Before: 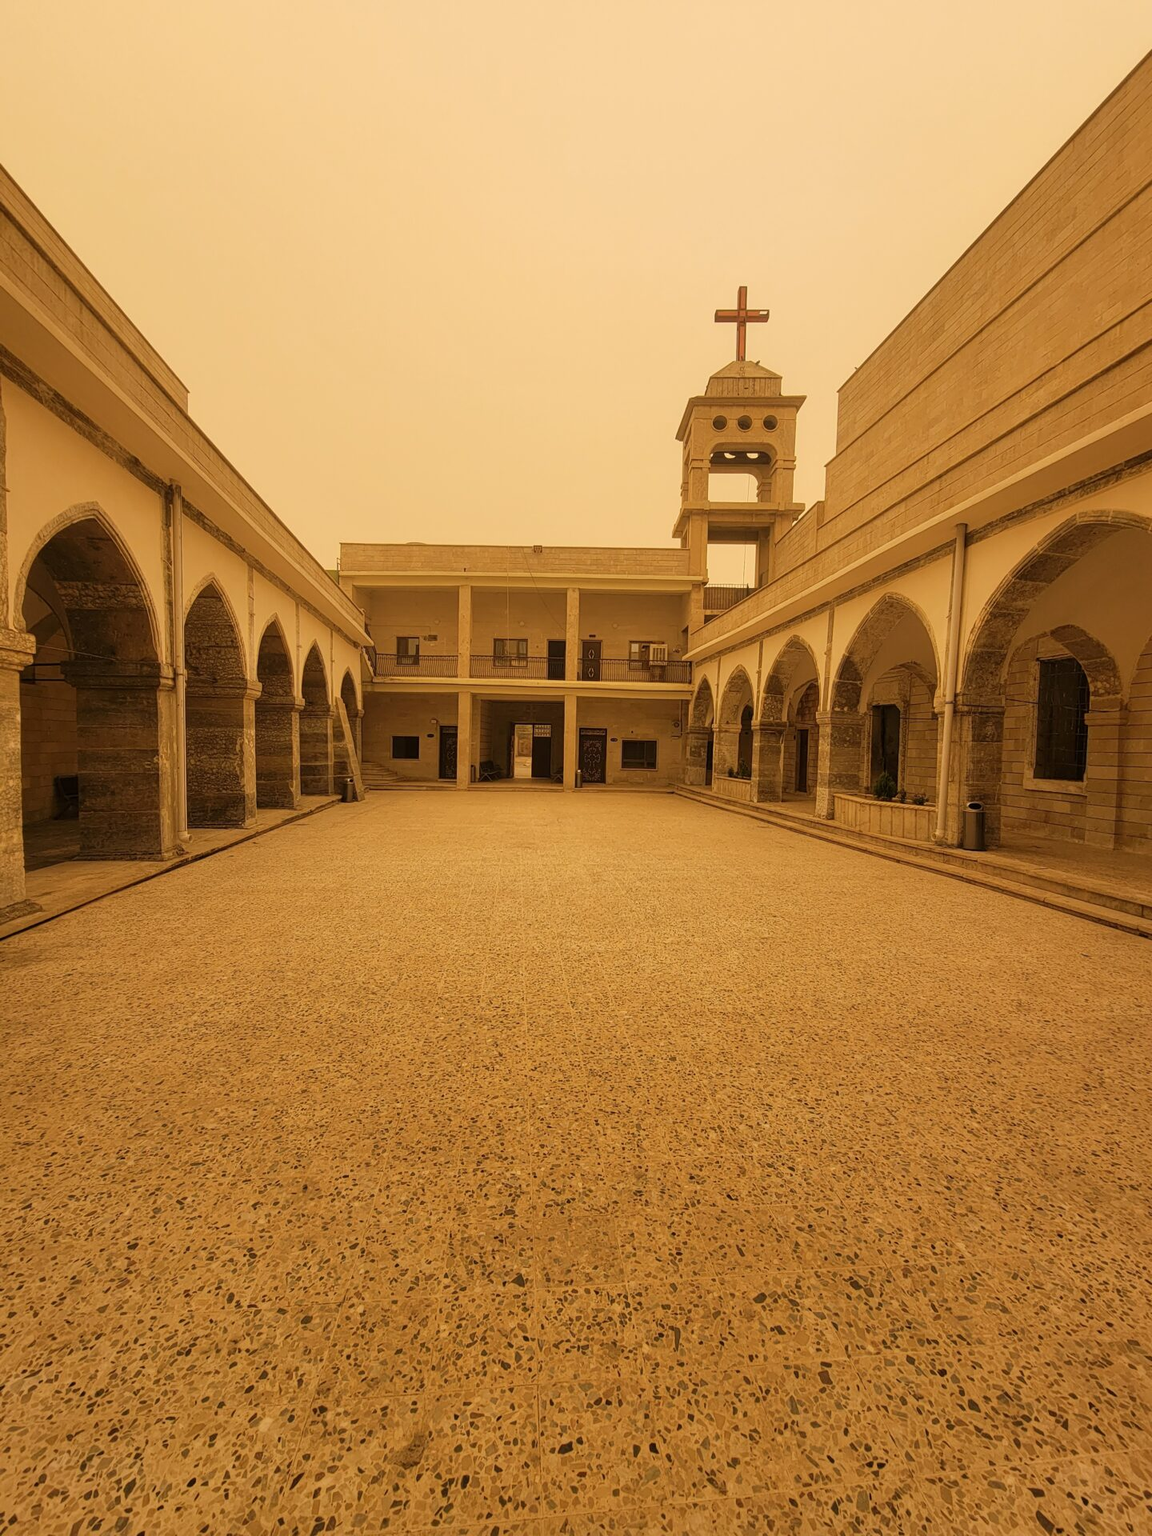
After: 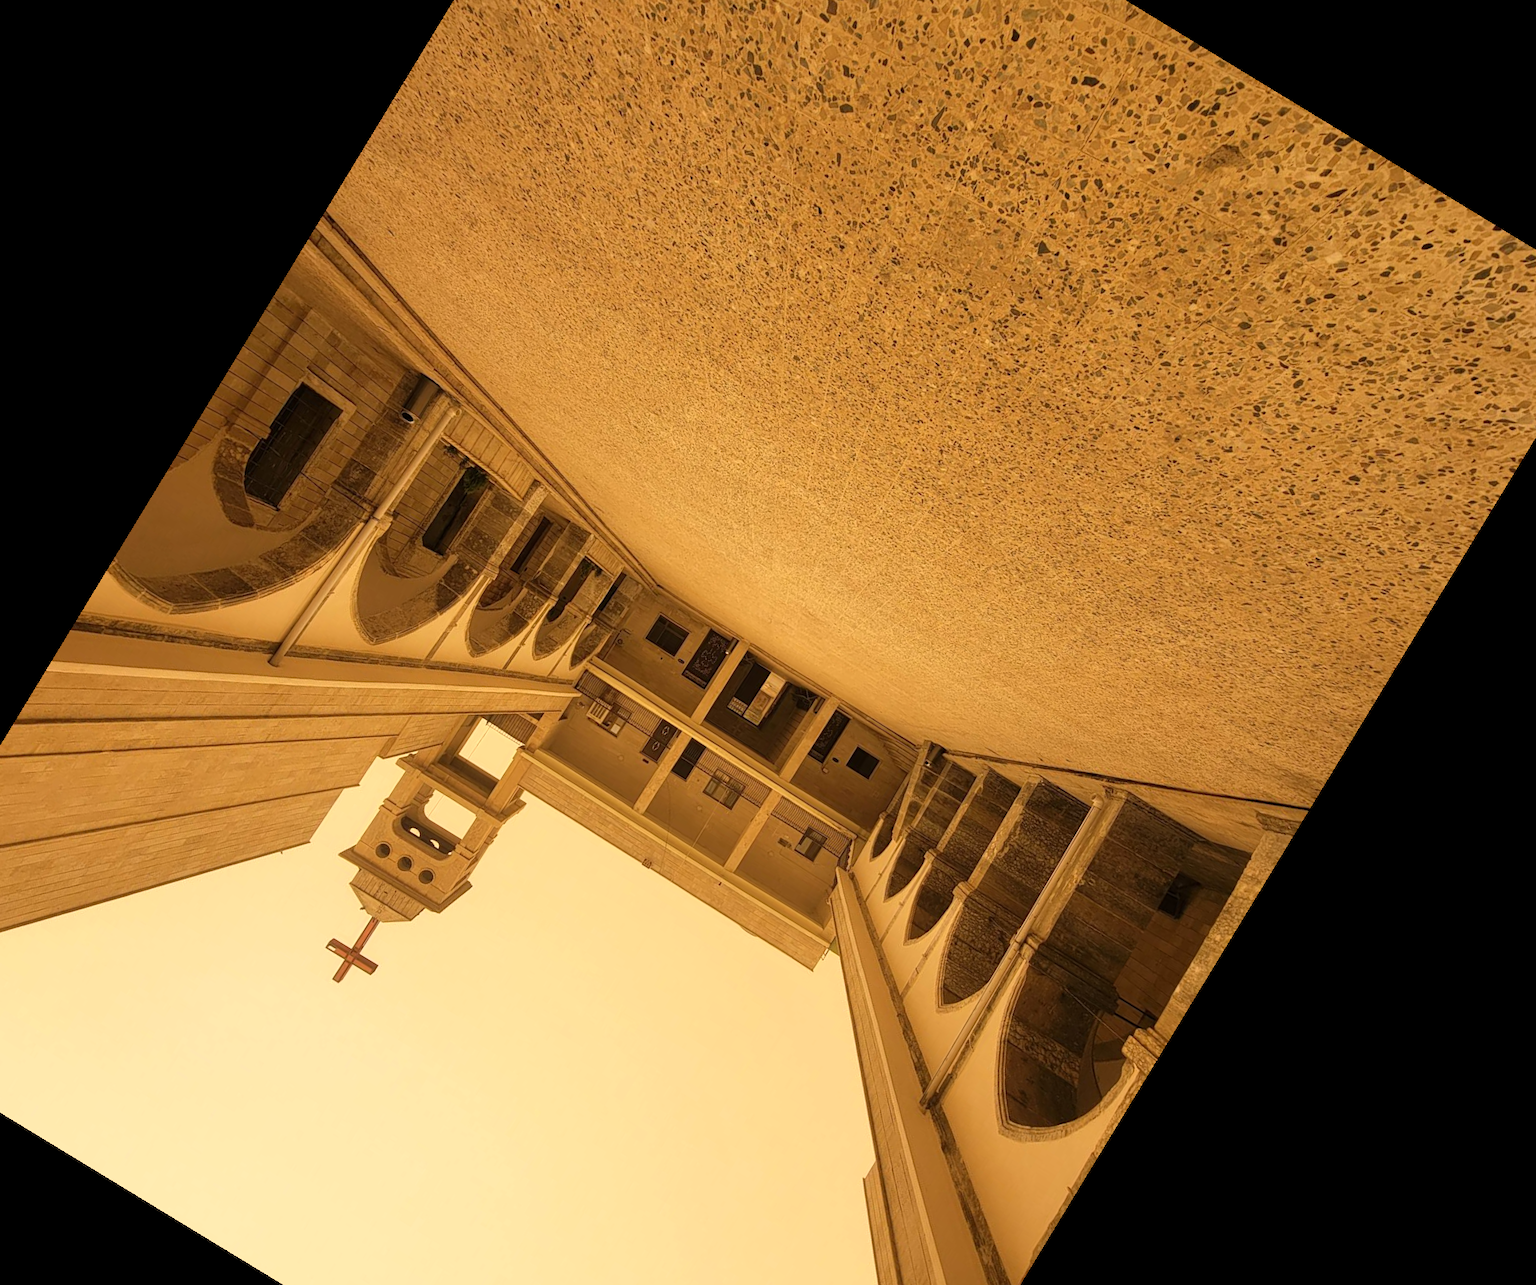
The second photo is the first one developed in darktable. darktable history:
crop and rotate: angle 148.68°, left 9.111%, top 15.603%, right 4.588%, bottom 17.041%
levels: mode automatic, gray 50.8%
